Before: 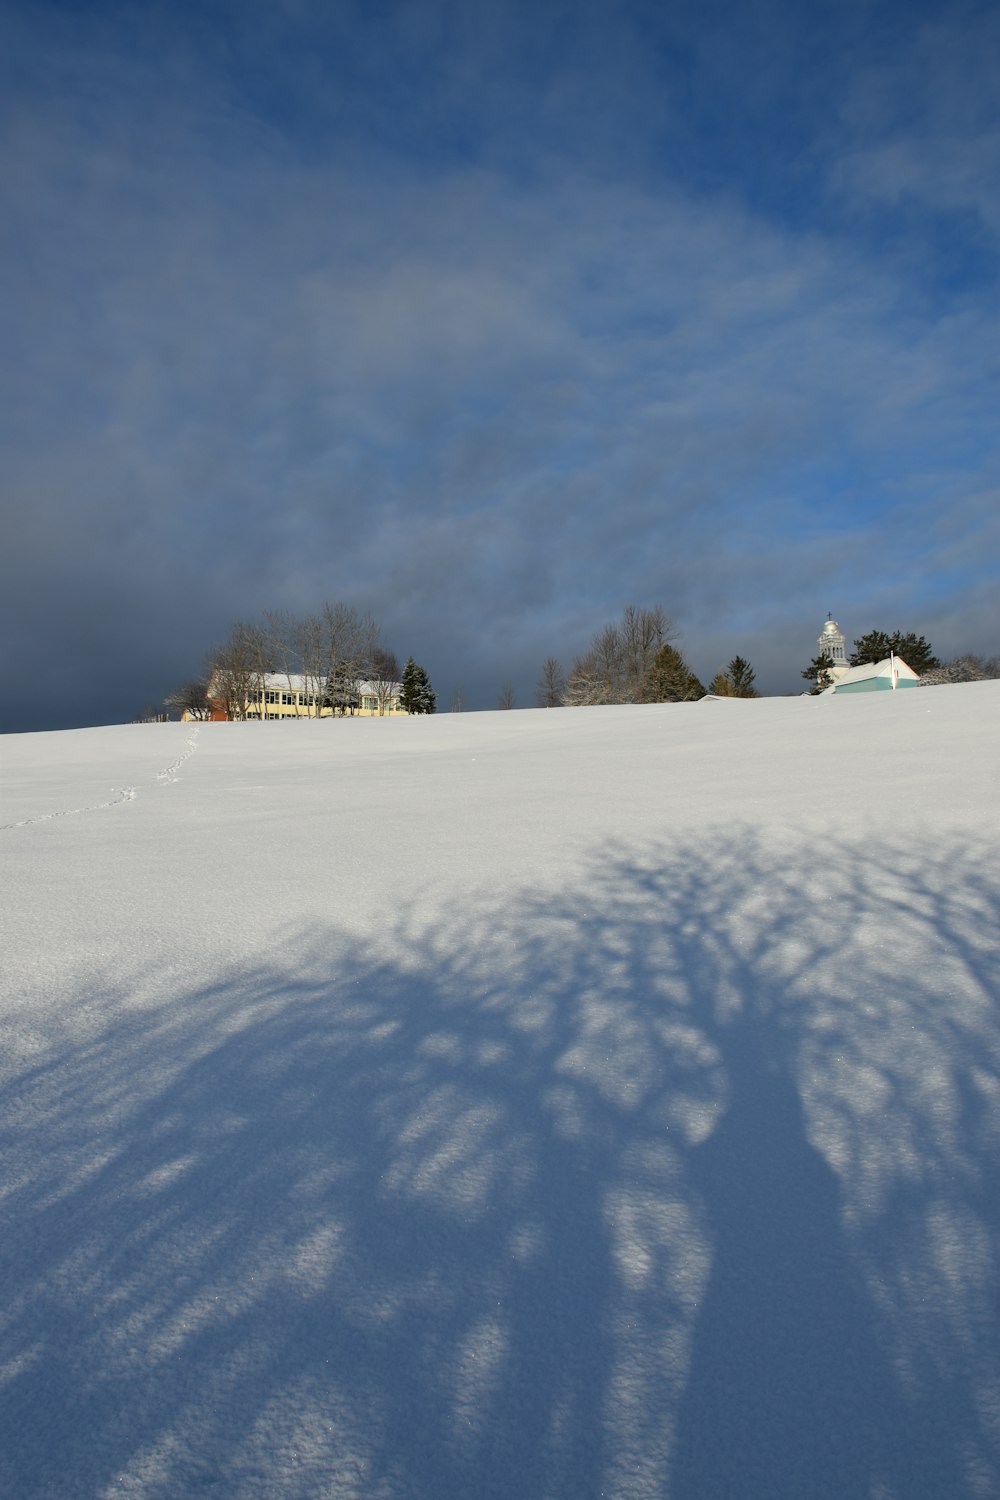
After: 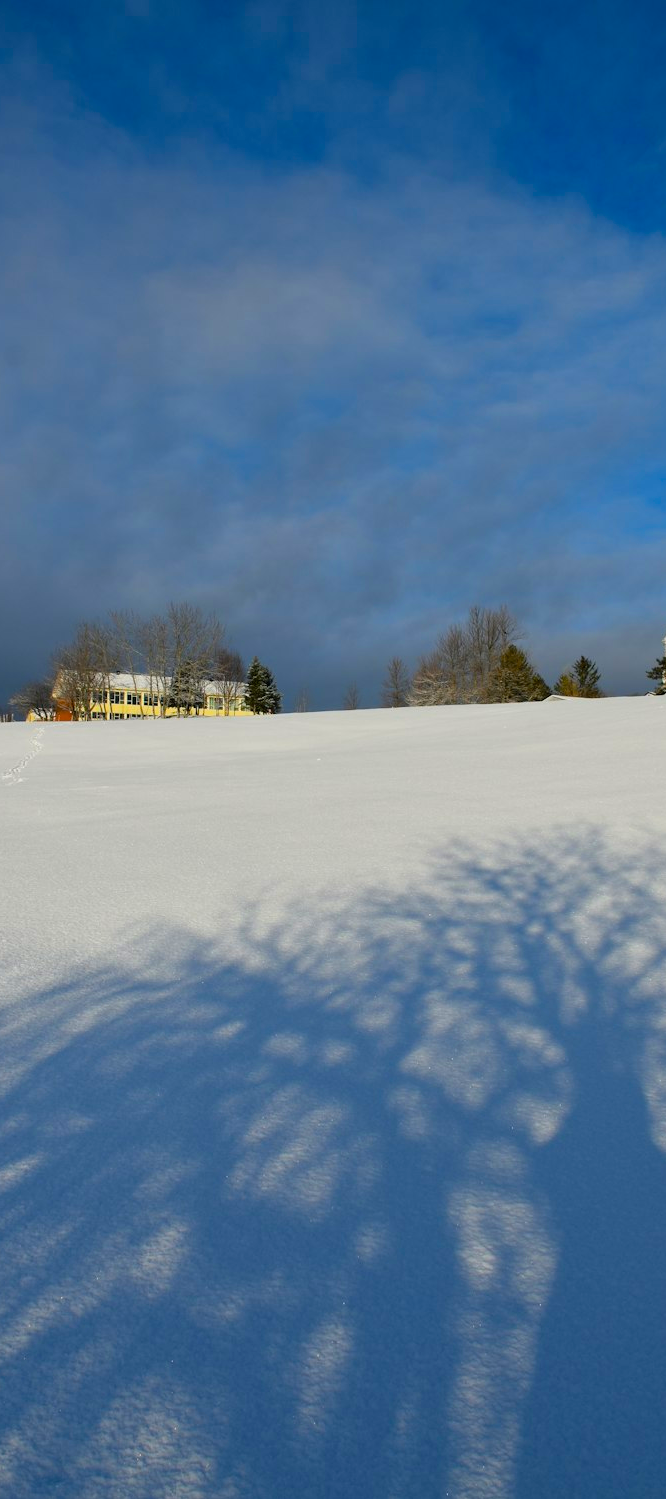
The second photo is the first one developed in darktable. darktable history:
crop and rotate: left 15.546%, right 17.787%
color balance rgb: linear chroma grading › global chroma 15%, perceptual saturation grading › global saturation 30%
